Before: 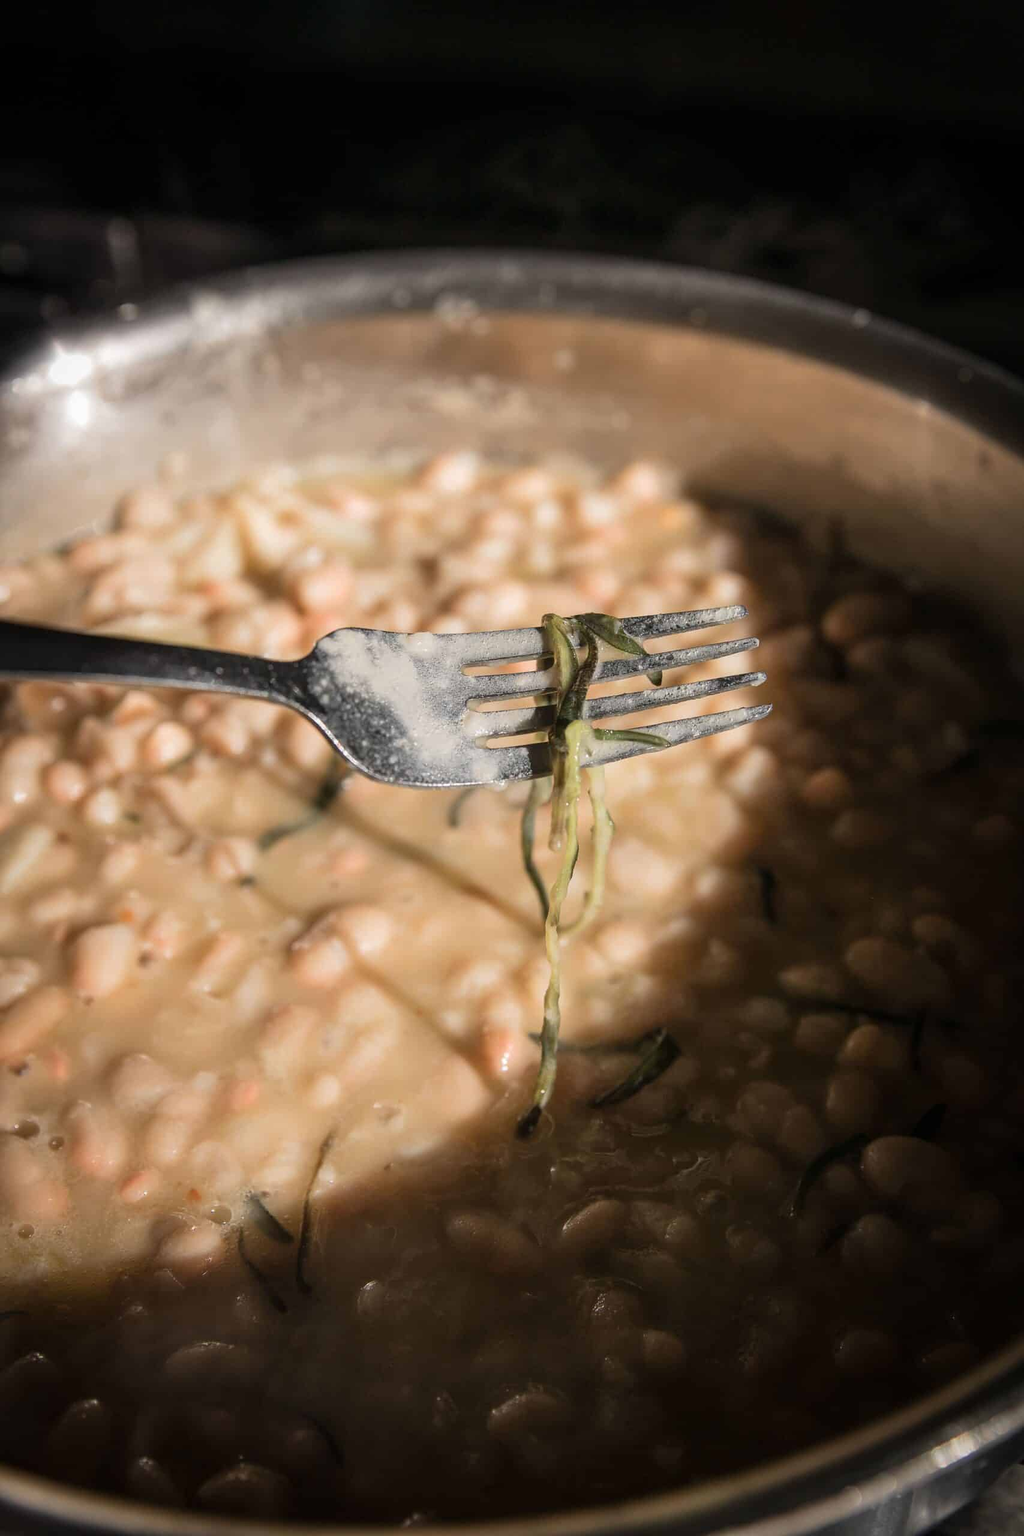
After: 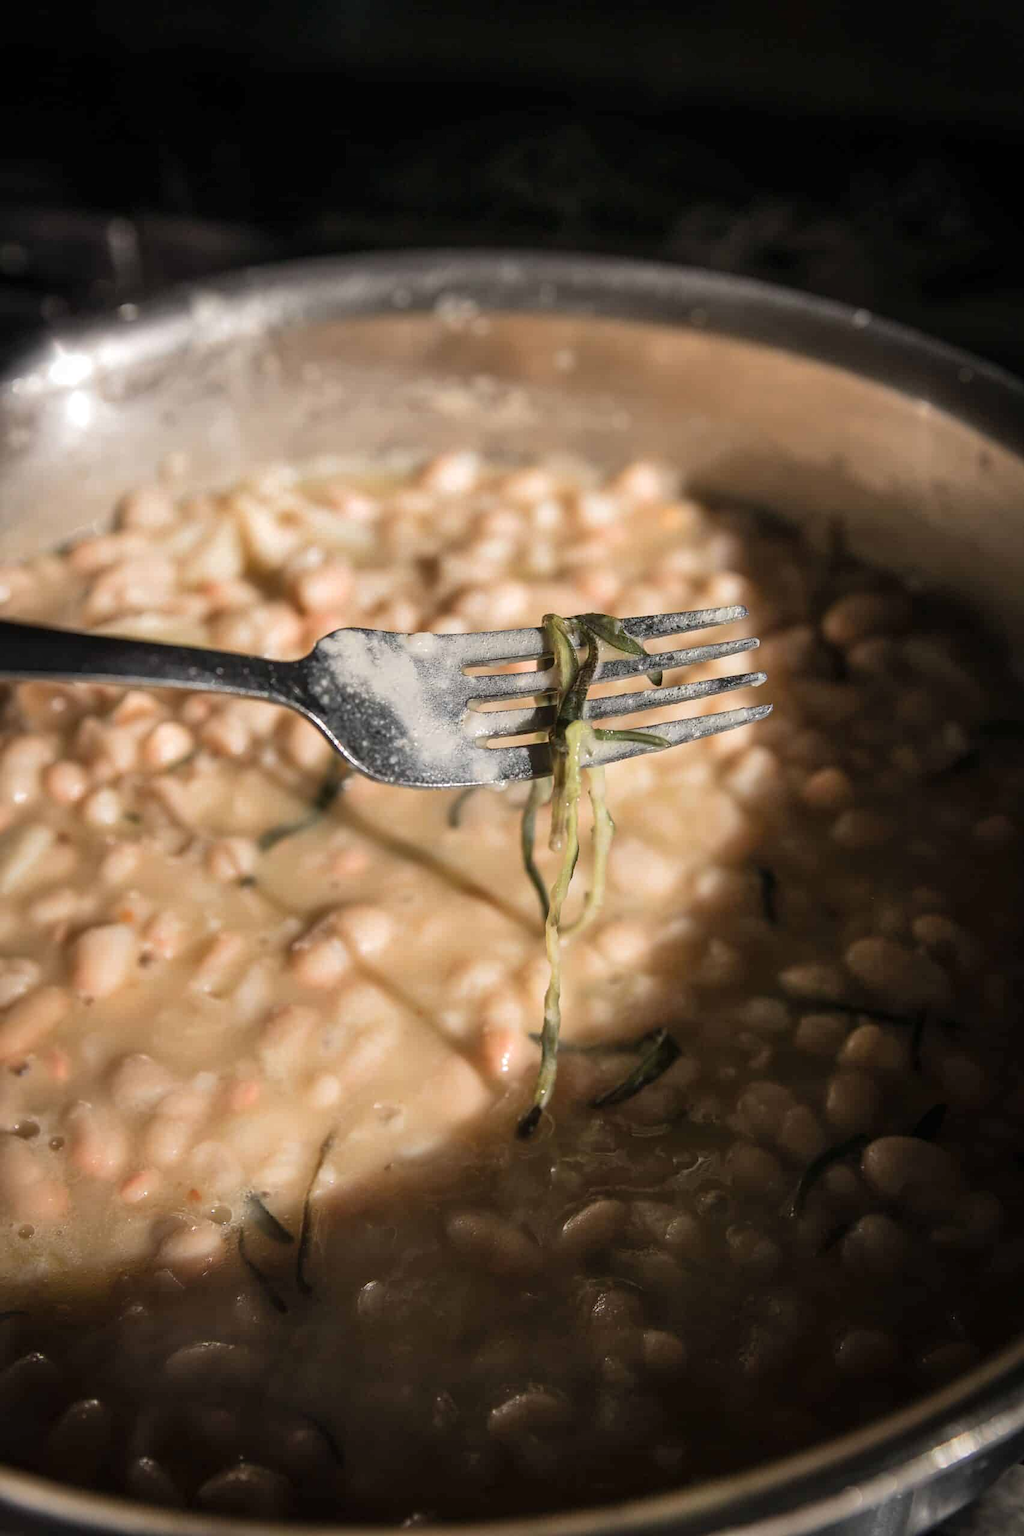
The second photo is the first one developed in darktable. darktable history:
shadows and highlights: radius 171.16, shadows 27, white point adjustment 3.13, highlights -67.95, soften with gaussian
white balance: emerald 1
